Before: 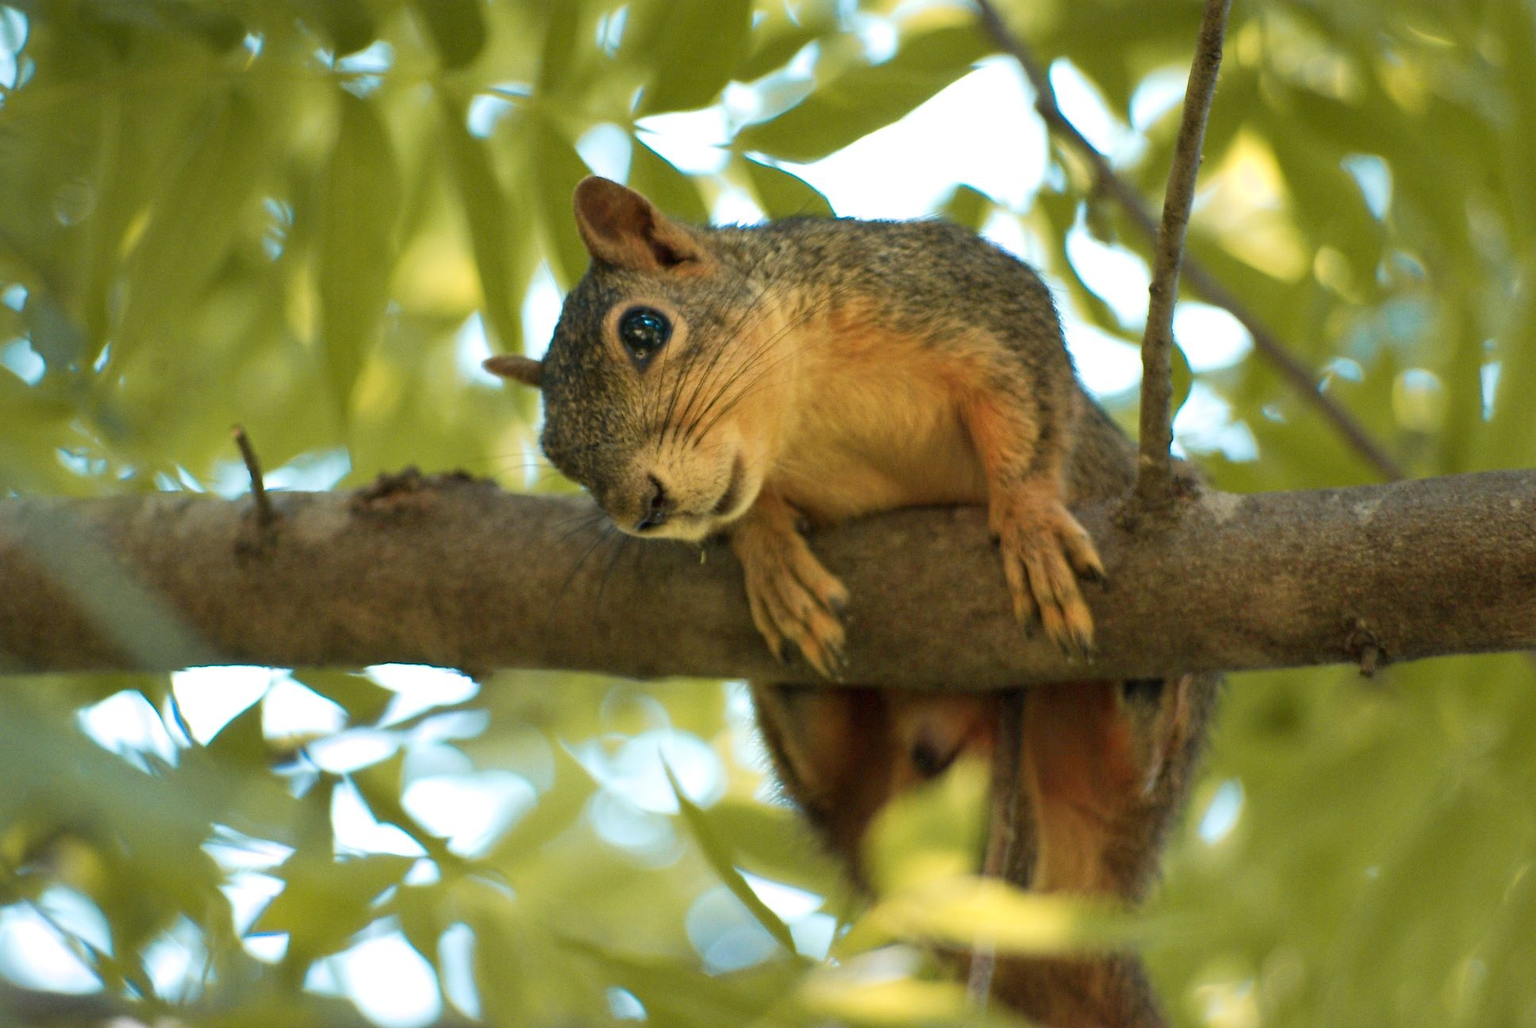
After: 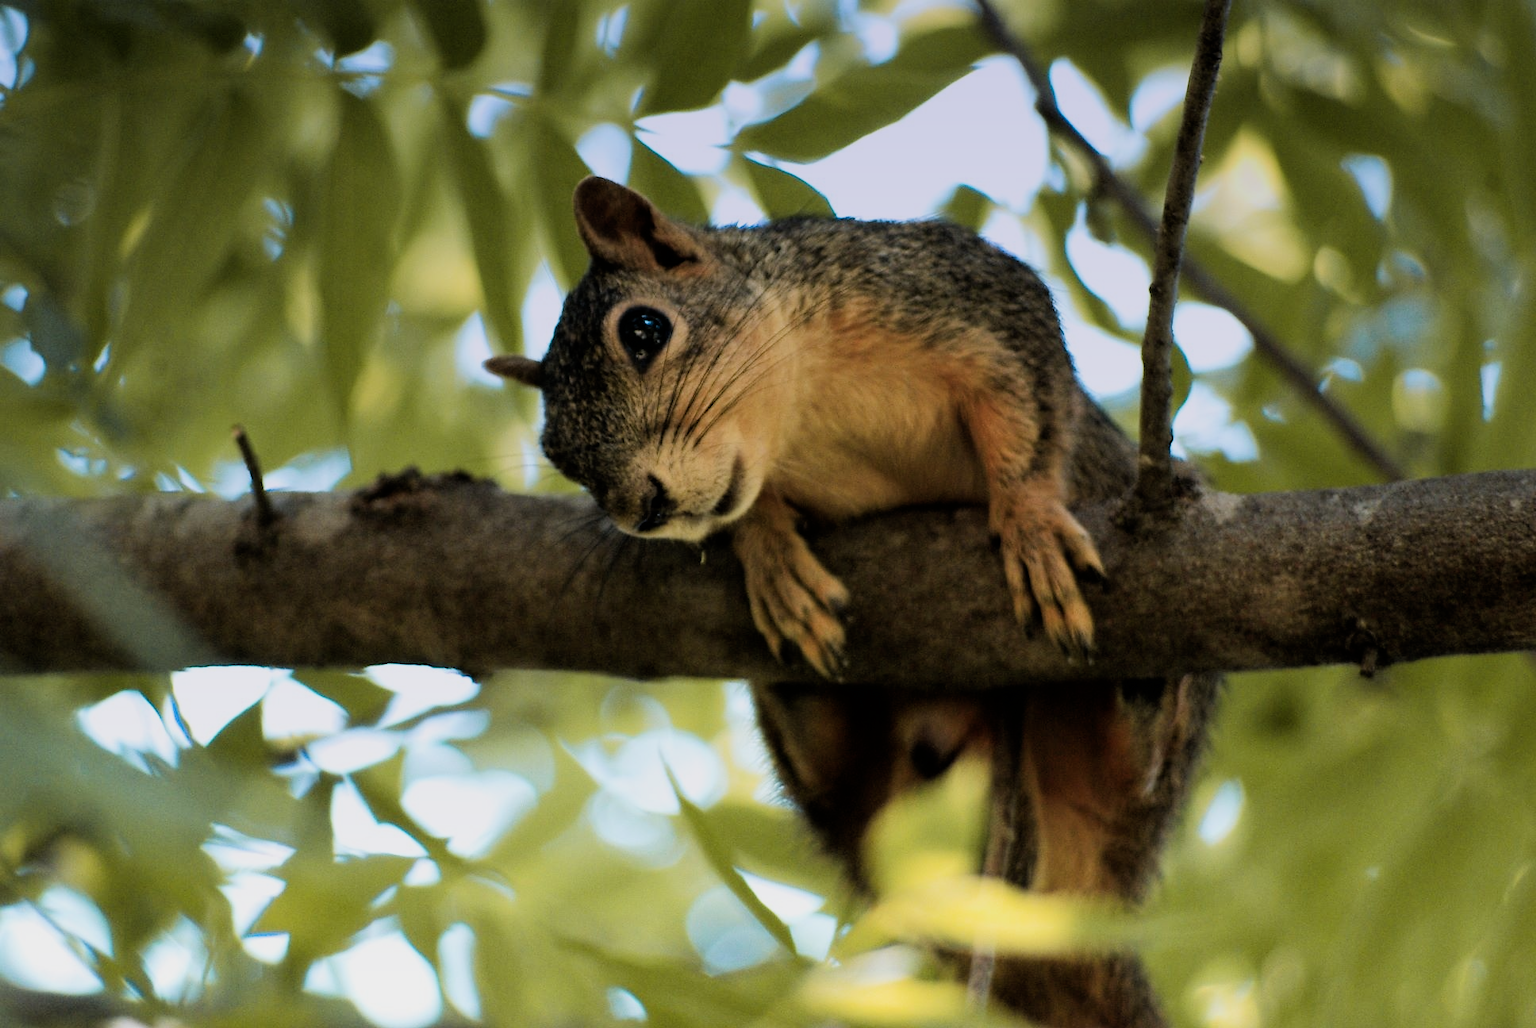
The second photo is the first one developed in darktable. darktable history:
graduated density: hue 238.83°, saturation 50%
filmic rgb: black relative exposure -5 EV, white relative exposure 3.5 EV, hardness 3.19, contrast 1.4, highlights saturation mix -50%
